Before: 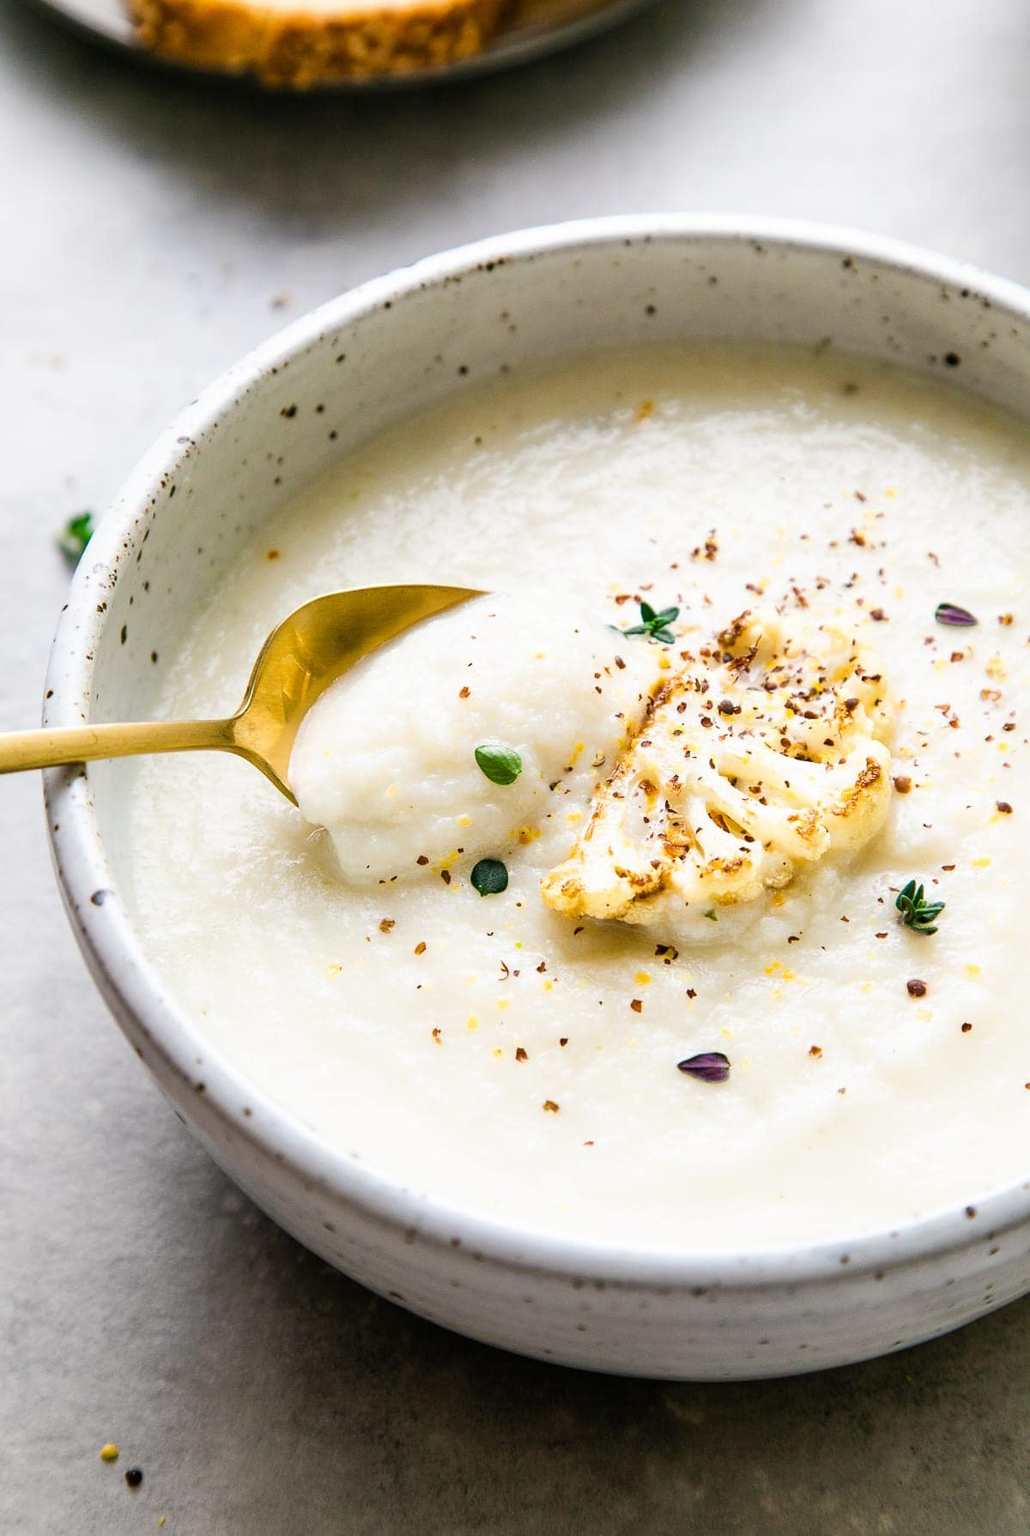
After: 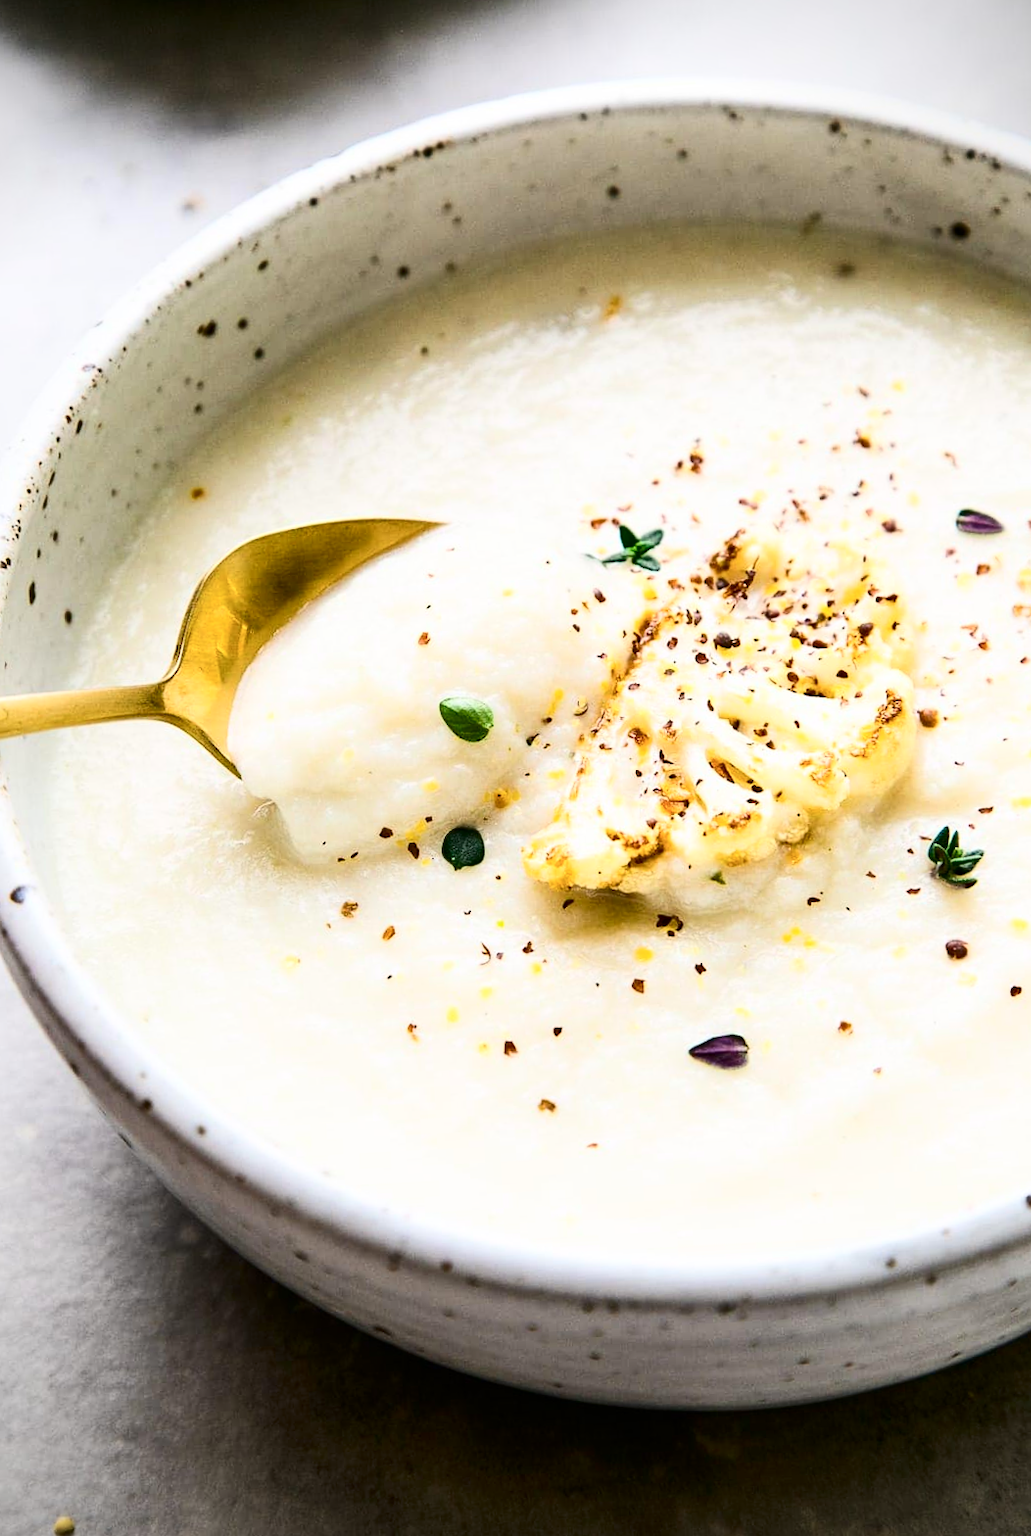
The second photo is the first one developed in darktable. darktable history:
crop and rotate: angle 2.97°, left 5.565%, top 5.707%
contrast brightness saturation: contrast 0.289
vignetting: fall-off start 92.32%
color balance rgb: perceptual saturation grading › global saturation -0.146%, global vibrance 19.687%
